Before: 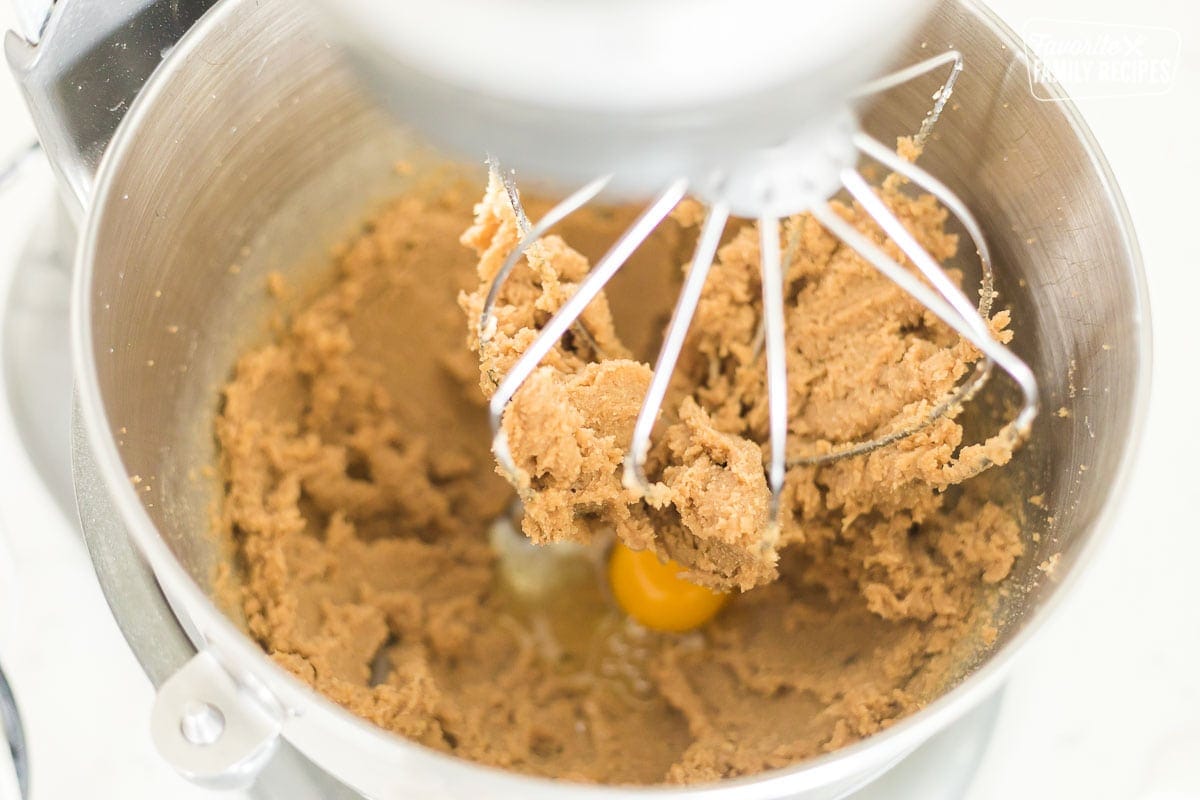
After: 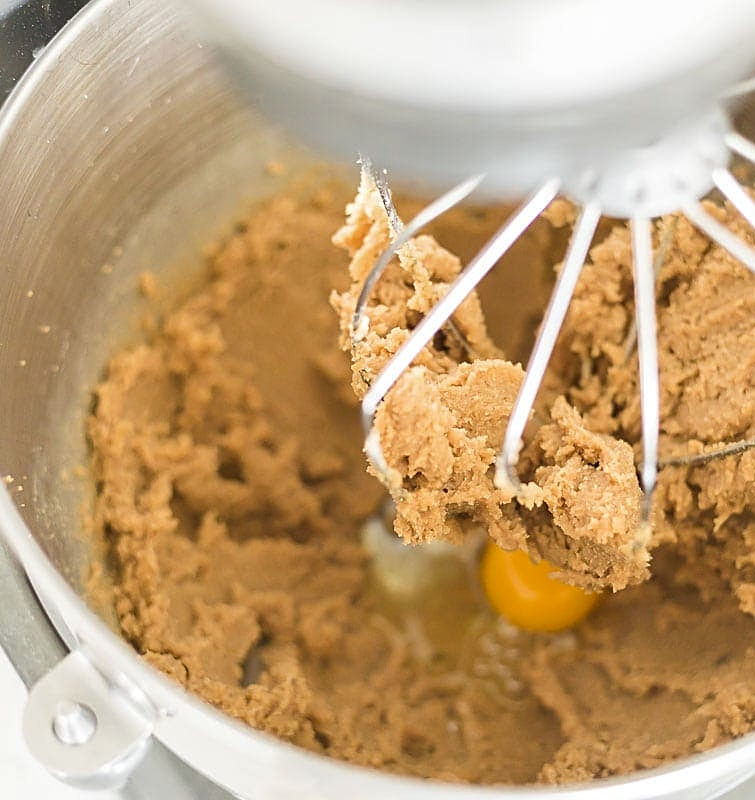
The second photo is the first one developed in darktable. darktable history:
crop: left 10.7%, right 26.303%
exposure: compensate highlight preservation false
sharpen: on, module defaults
shadows and highlights: shadows 48.07, highlights -41.64, shadows color adjustment 99.15%, highlights color adjustment 0.29%, soften with gaussian
